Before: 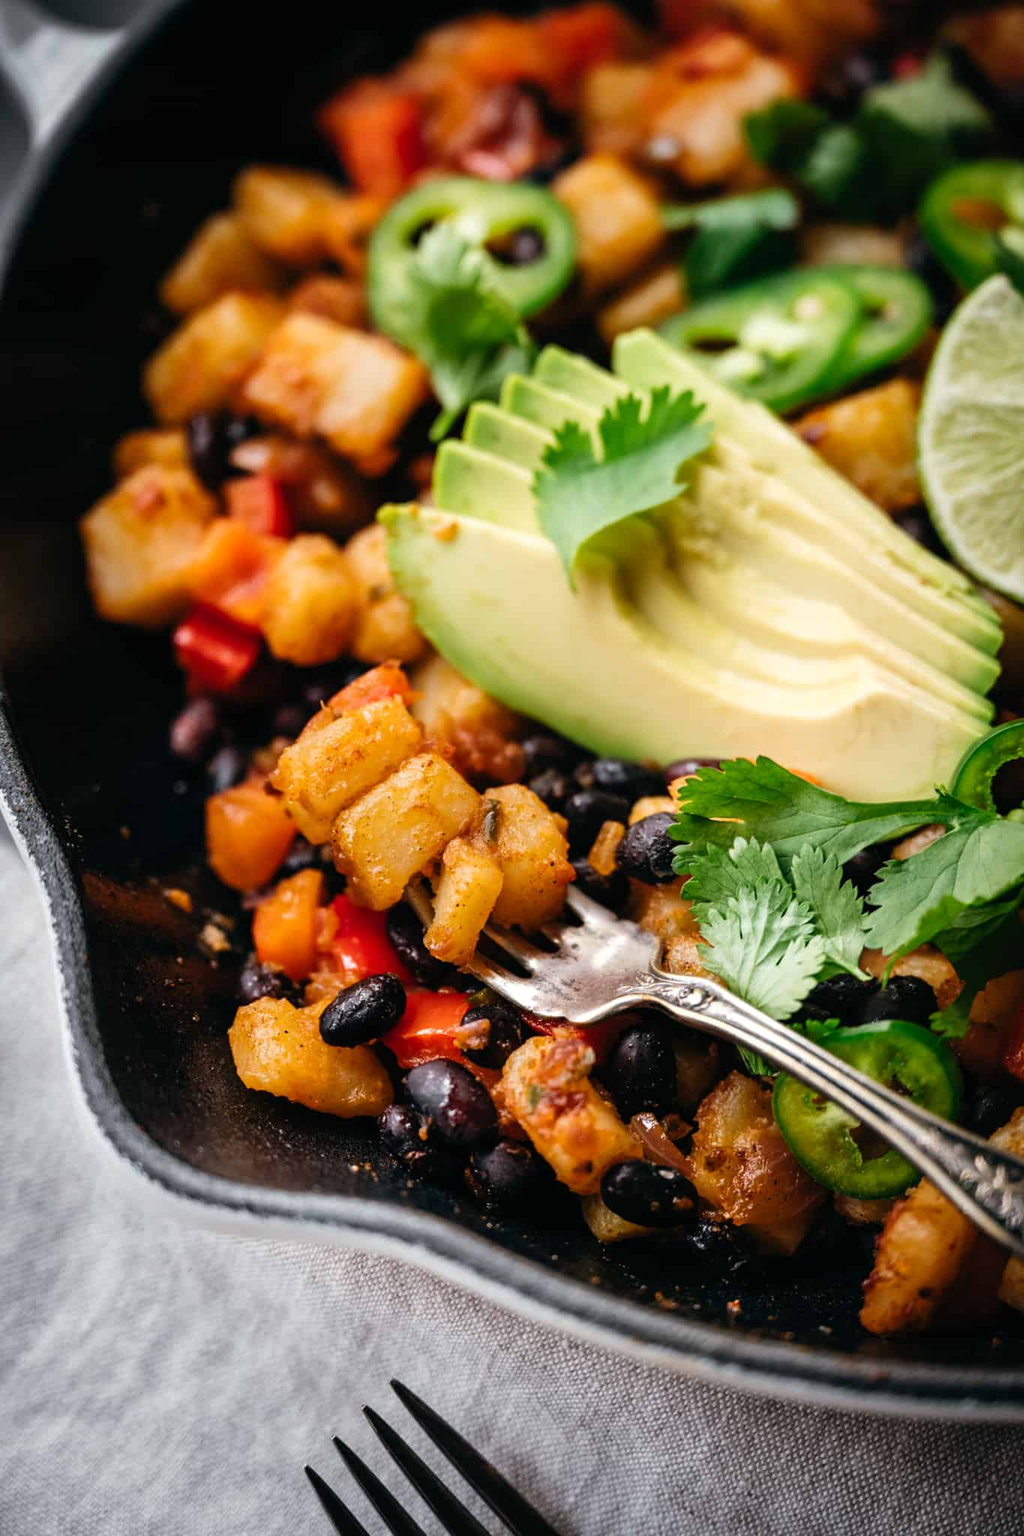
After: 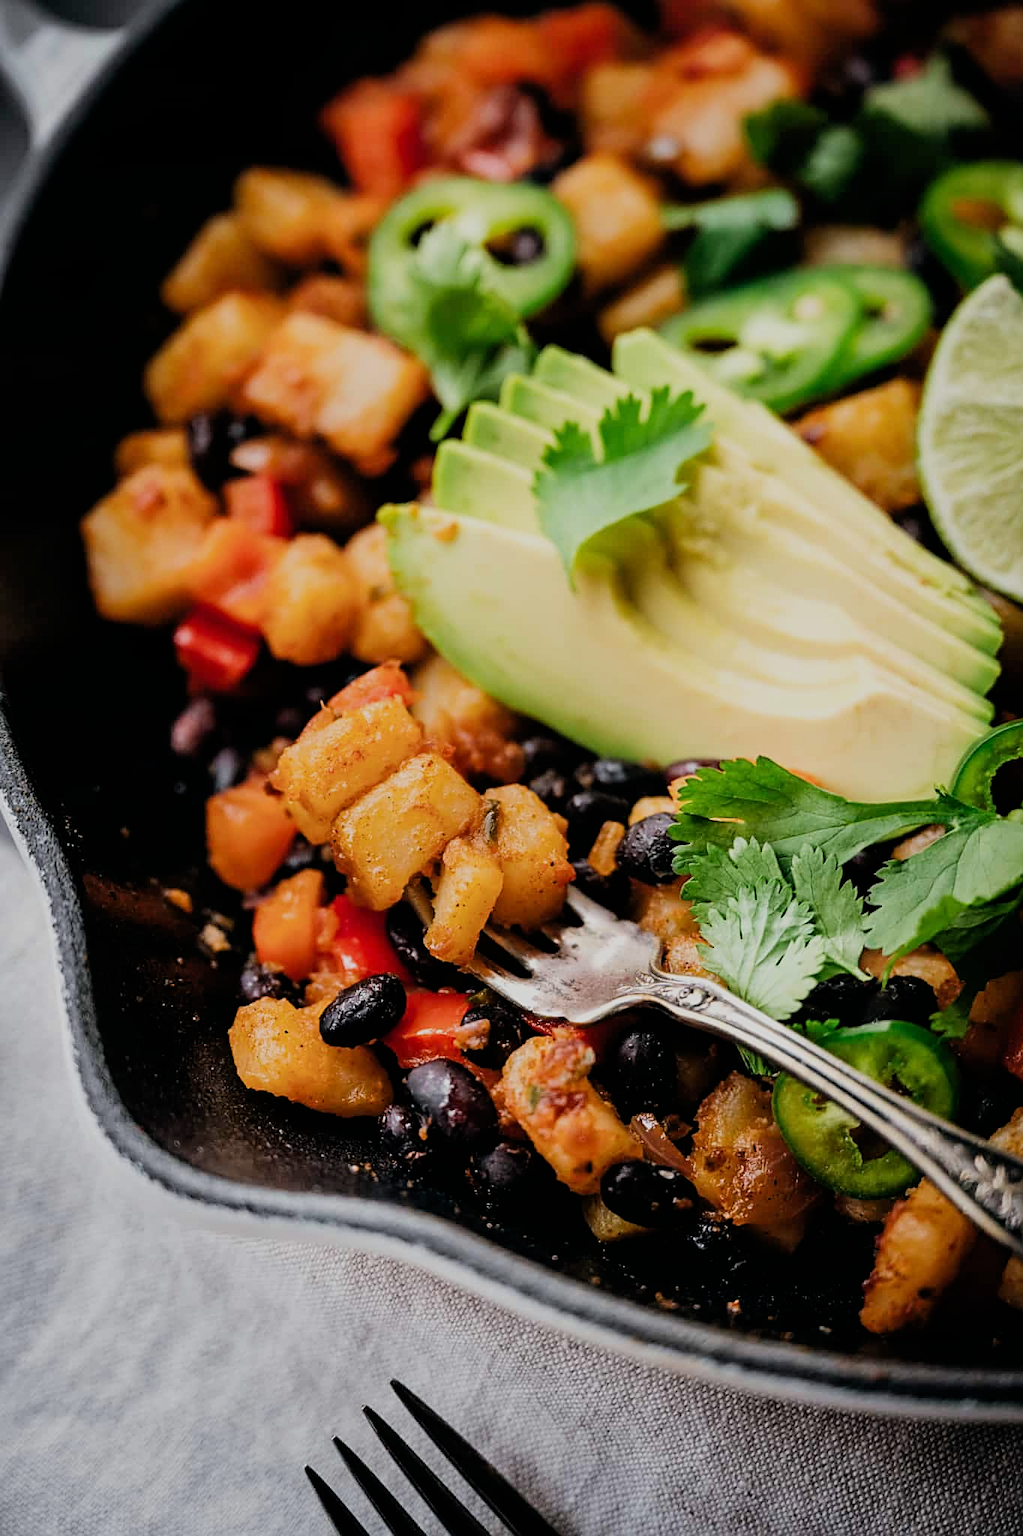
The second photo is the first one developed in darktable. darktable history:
sharpen: on, module defaults
filmic rgb: black relative exposure -7.65 EV, white relative exposure 4.56 EV, hardness 3.61
